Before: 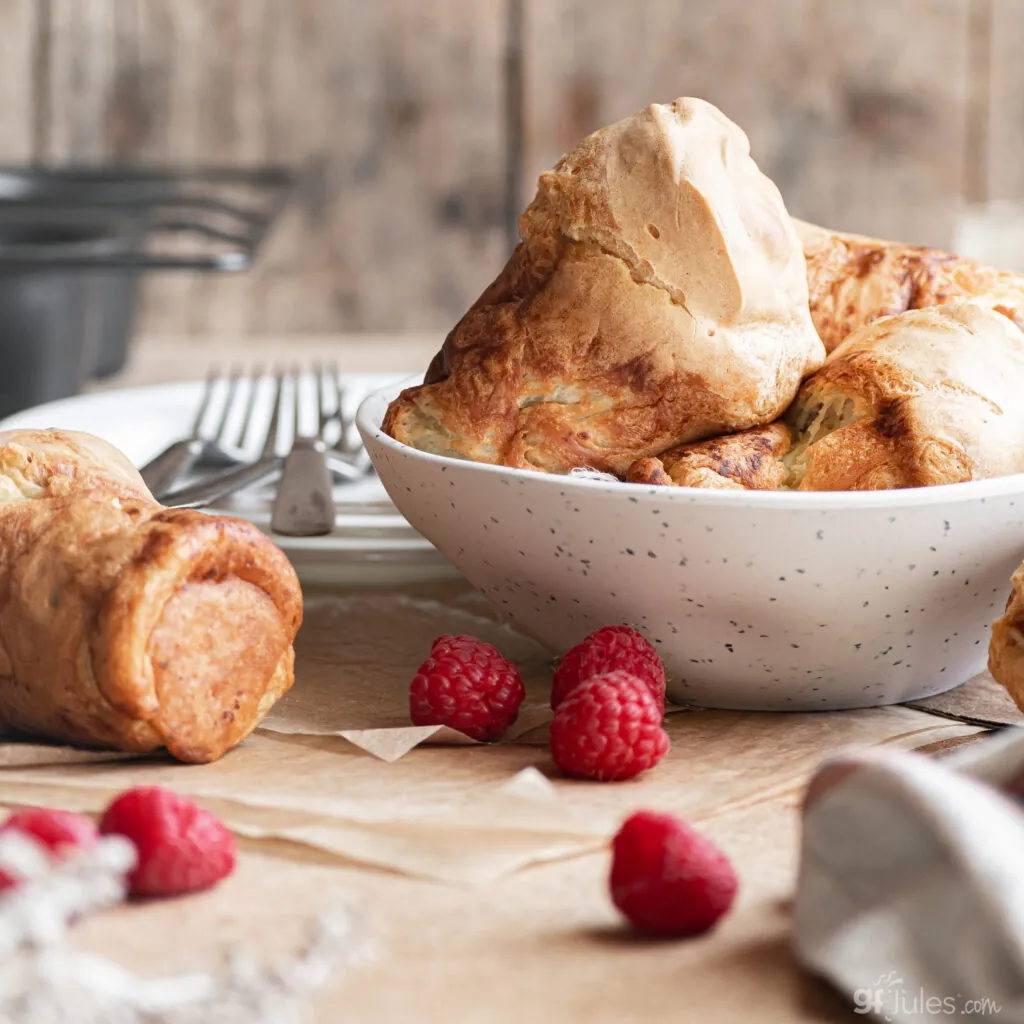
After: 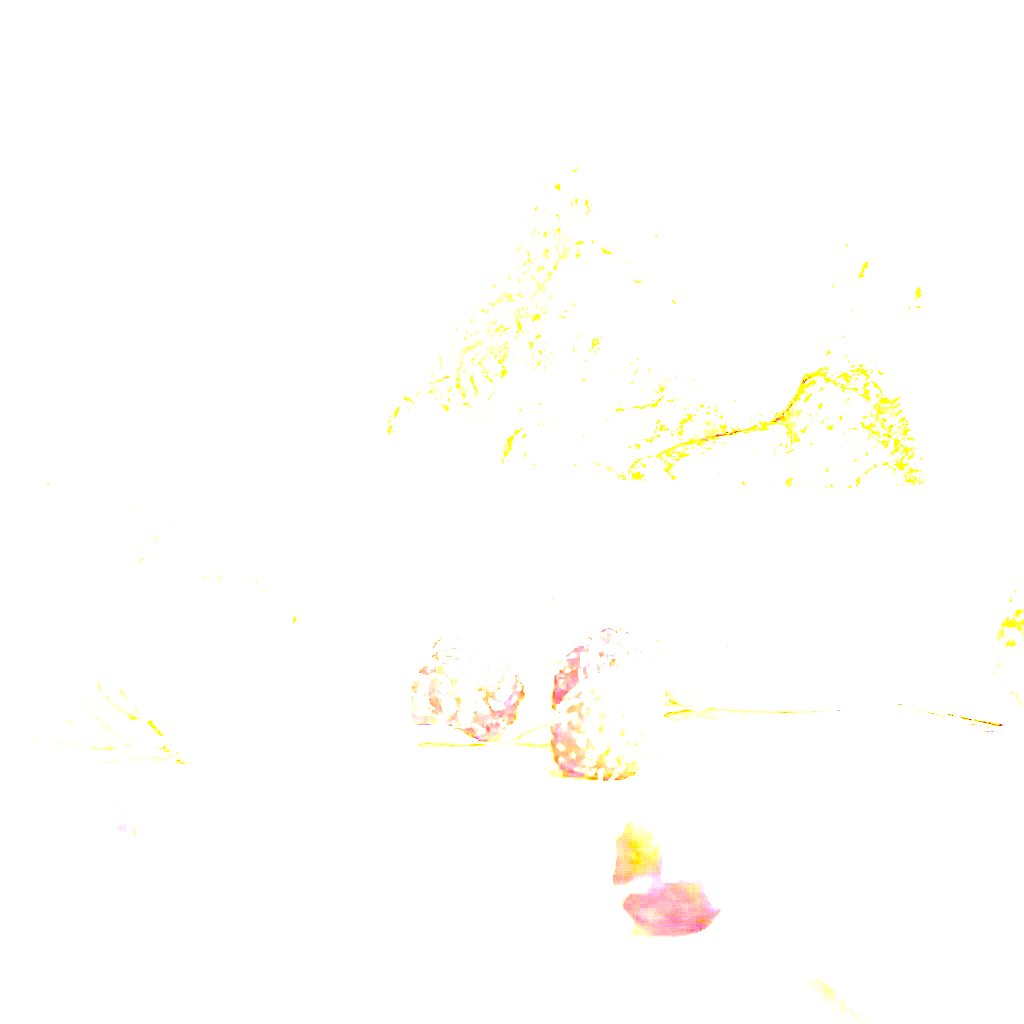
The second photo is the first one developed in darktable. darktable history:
exposure: exposure 7.94 EV, compensate highlight preservation false
color correction: highlights a* -5.88, highlights b* 10.75
